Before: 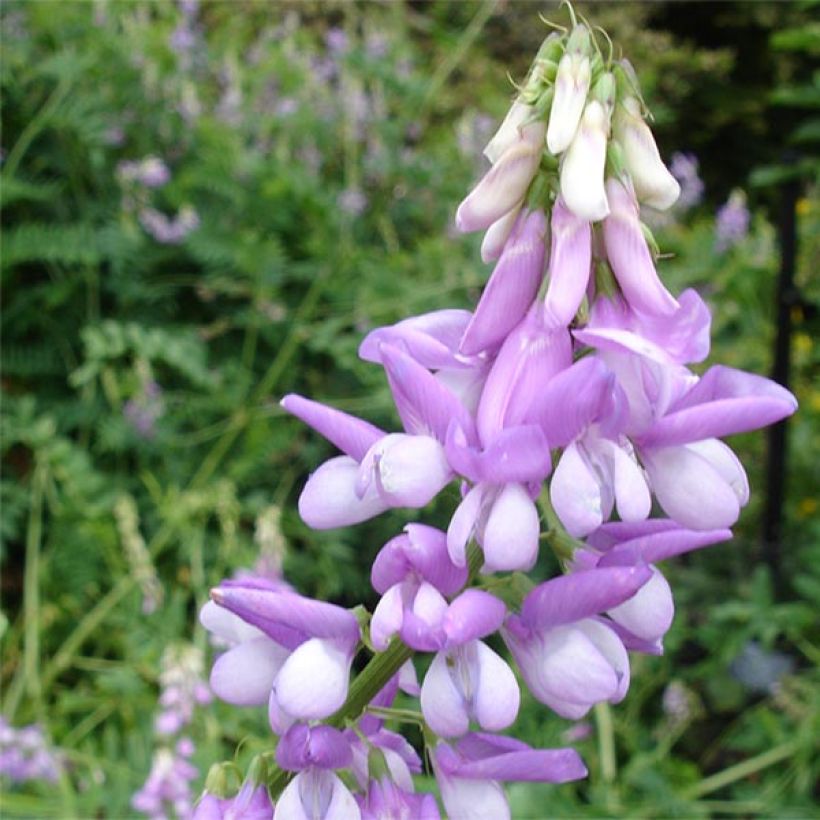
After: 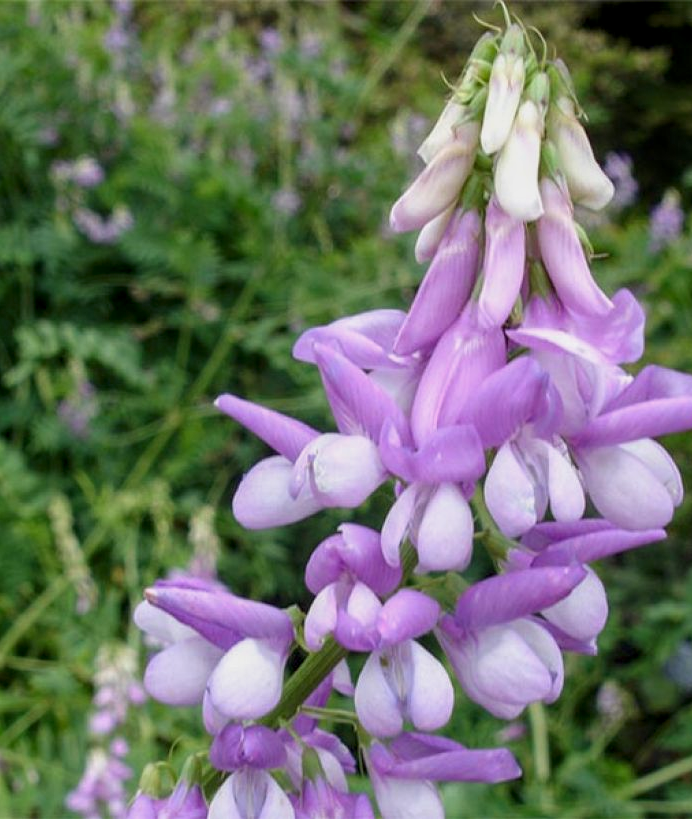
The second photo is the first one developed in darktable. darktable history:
crop: left 8.086%, right 7.518%
shadows and highlights: radius 120.84, shadows 21.95, white point adjustment -9.54, highlights -15.99, soften with gaussian
local contrast: on, module defaults
